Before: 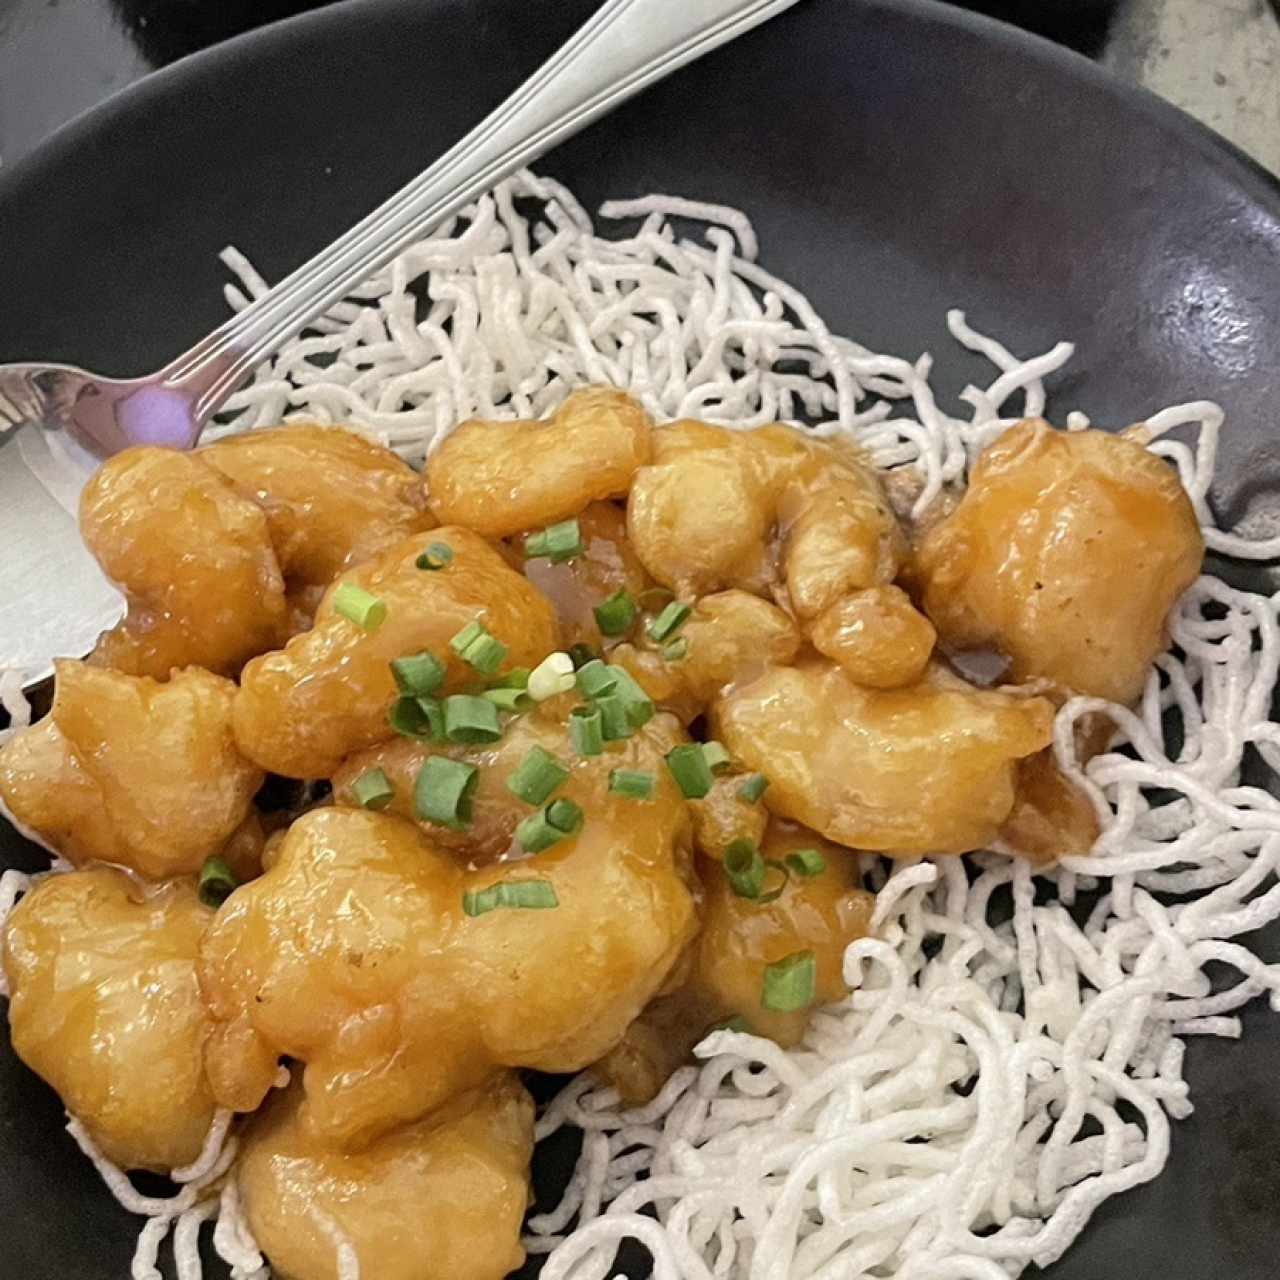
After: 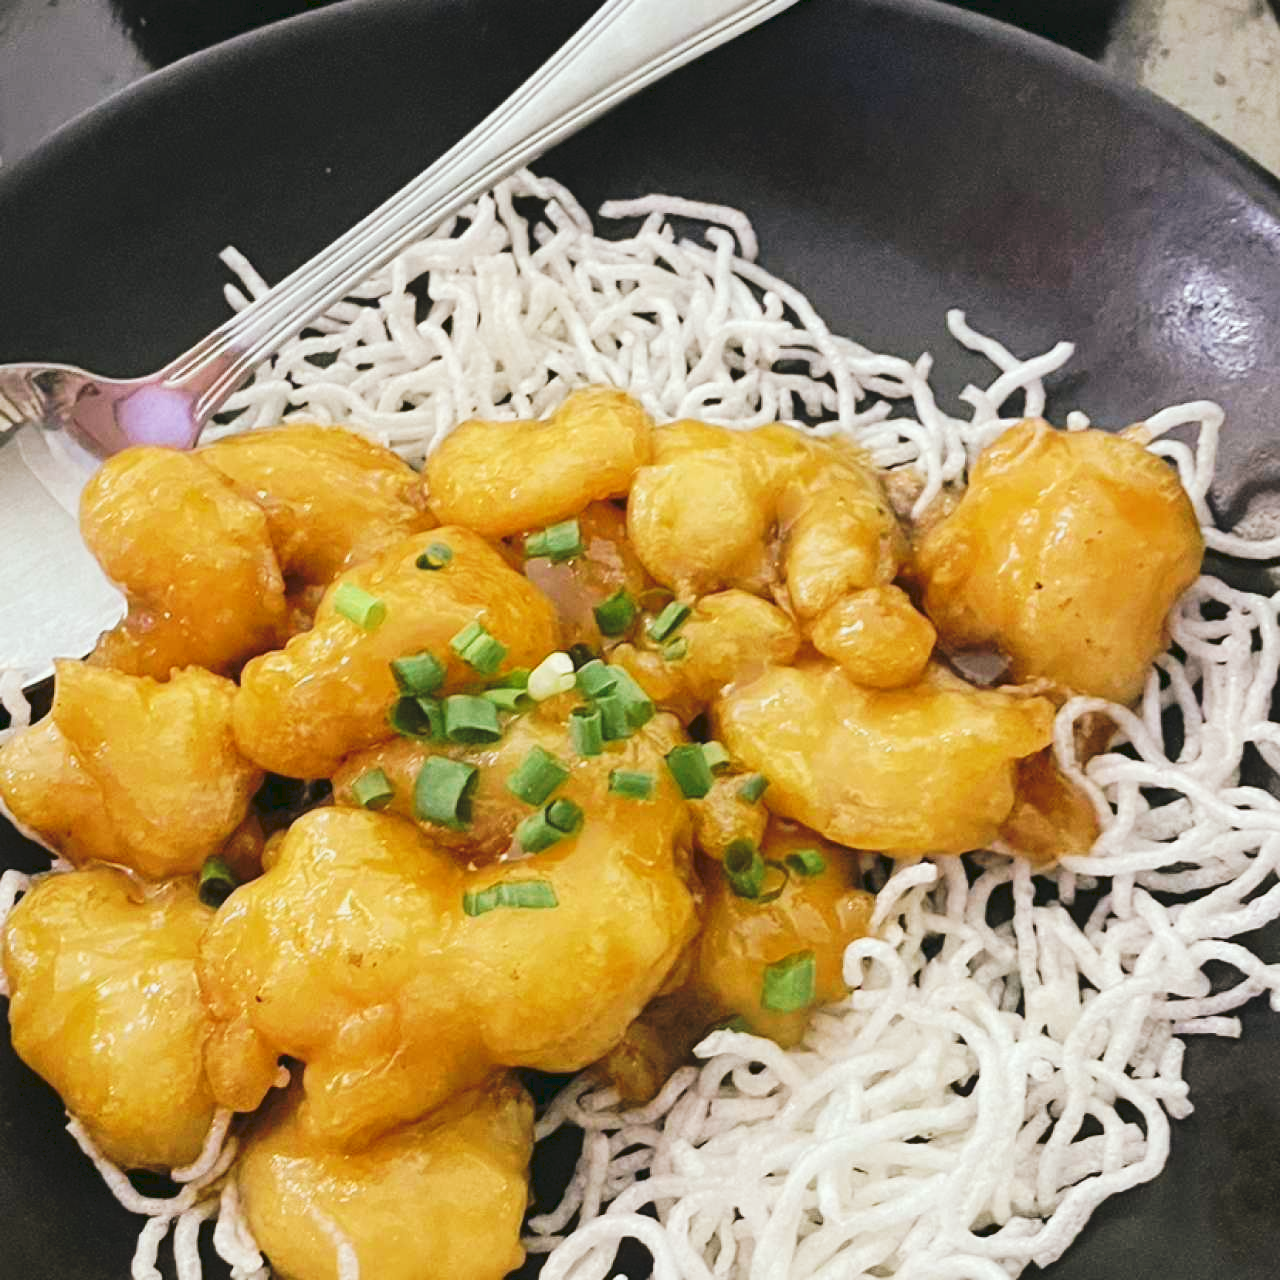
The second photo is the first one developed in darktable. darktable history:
tone curve: curves: ch0 [(0, 0) (0.003, 0.065) (0.011, 0.072) (0.025, 0.09) (0.044, 0.104) (0.069, 0.116) (0.1, 0.127) (0.136, 0.15) (0.177, 0.184) (0.224, 0.223) (0.277, 0.28) (0.335, 0.361) (0.399, 0.443) (0.468, 0.525) (0.543, 0.616) (0.623, 0.713) (0.709, 0.79) (0.801, 0.866) (0.898, 0.933) (1, 1)], preserve colors none
color look up table: target L [97.17, 92.57, 84.54, 88.96, 86.03, 74.12, 69.99, 56.4, 62.69, 61.37, 46.23, 31.88, 3.554, 200.89, 90.79, 84.32, 72.04, 65.73, 63.65, 57.1, 52.18, 54.4, 51.67, 47.15, 45.32, 38.71, 31.16, 23.2, 18.5, 89.85, 73.5, 63.99, 65.32, 61.44, 60.04, 50.71, 52.33, 50.79, 42.79, 36.97, 38.5, 35.94, 33.1, 2.157, 77.13, 73.51, 72.93, 64, 32.6], target a [-38.59, -5.621, -52.44, -37.16, -29.07, -48, -5.688, -50.35, -16.34, -5.997, -29.1, -29.02, -6.803, 0, 0.557, -0.331, 37.84, 33.68, 26.98, 51.39, 68.68, 29.77, -0.268, 68.35, 64.53, 52.76, 6.667, 41.28, 13.96, 16.88, 39.64, 1.539, 58.84, 73.06, 29.56, 75.82, 80.82, 45.23, 4.945, 14.21, 61, 53.97, 36.65, 4.332, -11.43, -26.93, -33.59, -10.49, -13.11], target b [94.13, 6.963, 47.93, -1.947, 32.96, 18.81, 54.46, 44.35, 11.48, 56.85, 39.2, 24.12, 5.315, -0.001, 23.33, 78.52, 10.61, 64.65, 23.92, 50.42, 7.582, 56.57, 36.8, 9.386, 61.65, 44.79, 4.333, 5.185, 31.06, -18.35, -32.84, 0.552, -28.74, -55.78, -18.08, -8.206, -42.28, -34.98, -31.14, -62.86, -62.67, -12.07, -80.05, -29.47, -16.8, -32.07, -4.448, -45.04, -13.19], num patches 49
